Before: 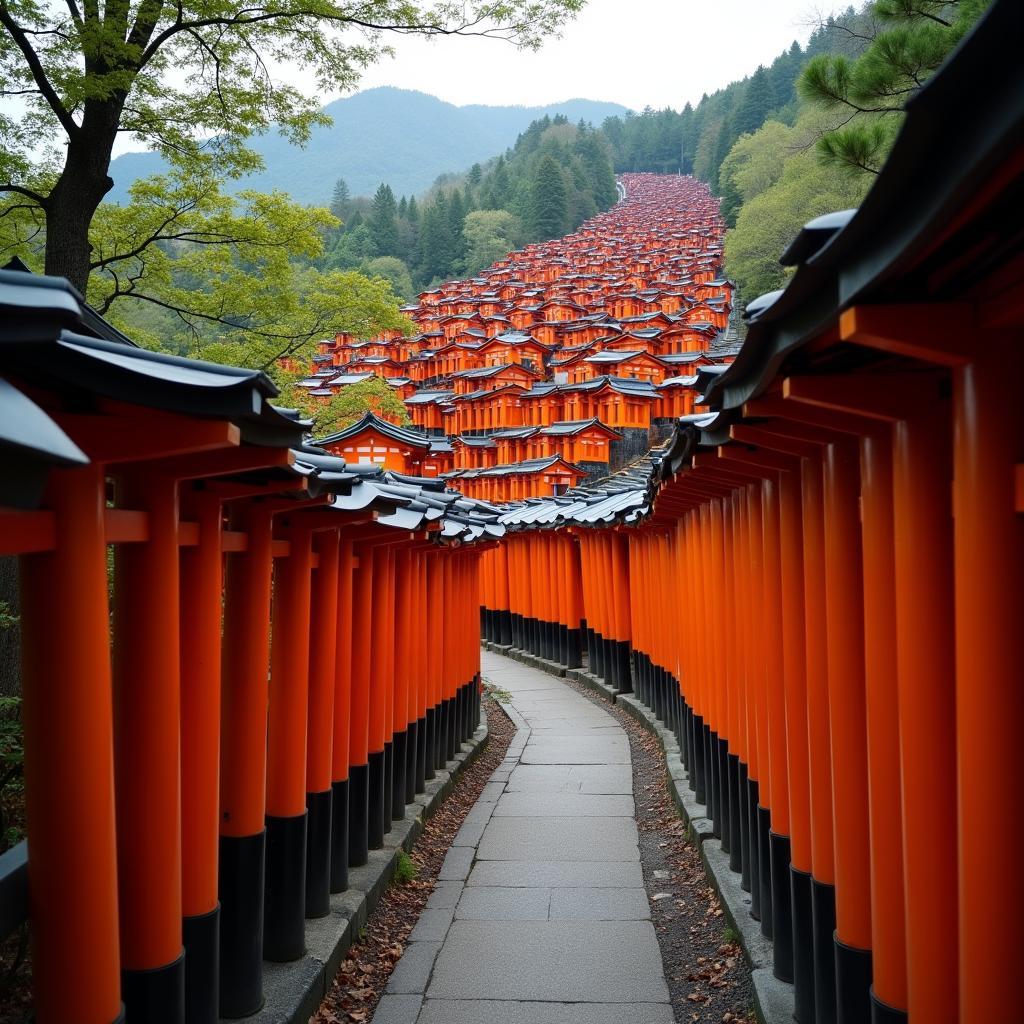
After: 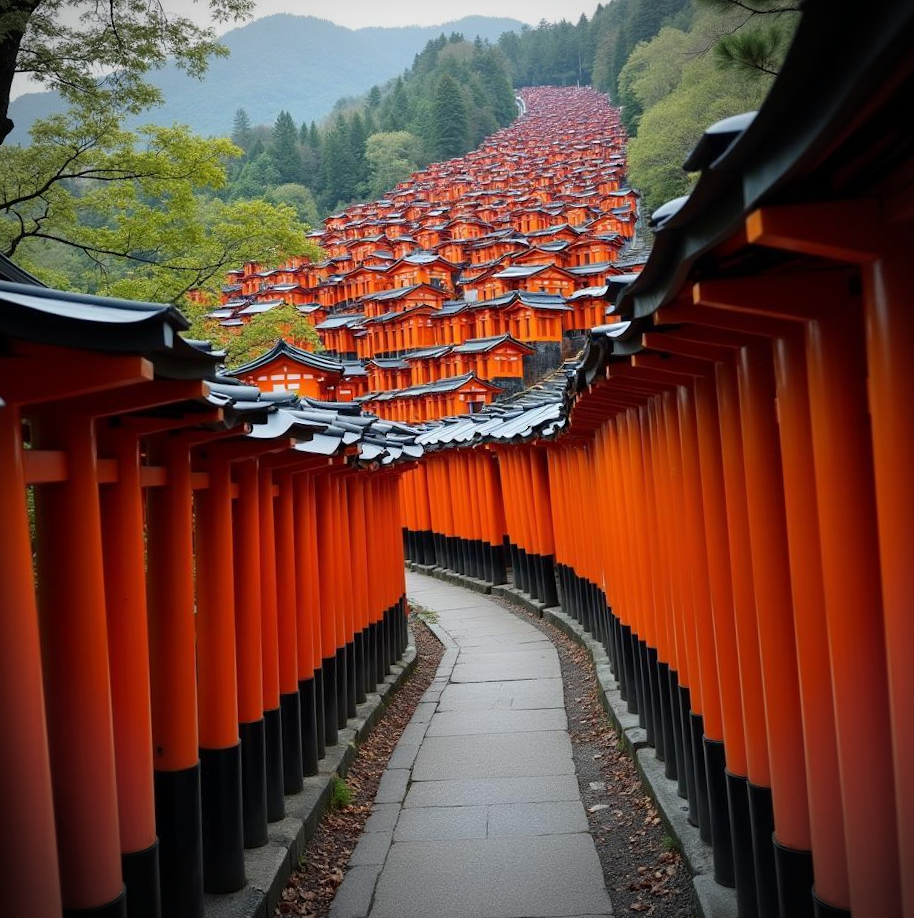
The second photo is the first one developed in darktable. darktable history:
crop and rotate: angle 3.04°, left 6.032%, top 5.705%
vignetting: fall-off start 97.21%, width/height ratio 1.181
